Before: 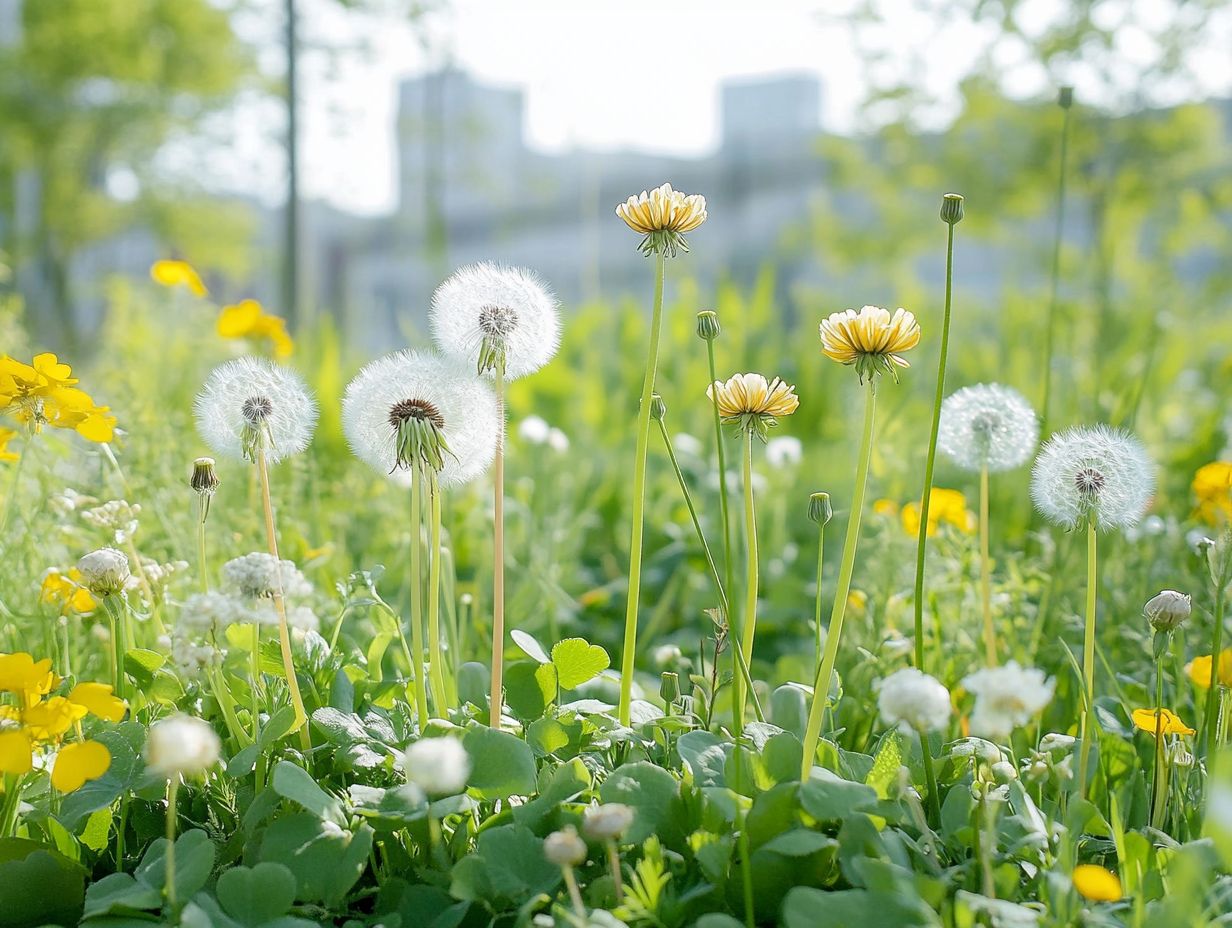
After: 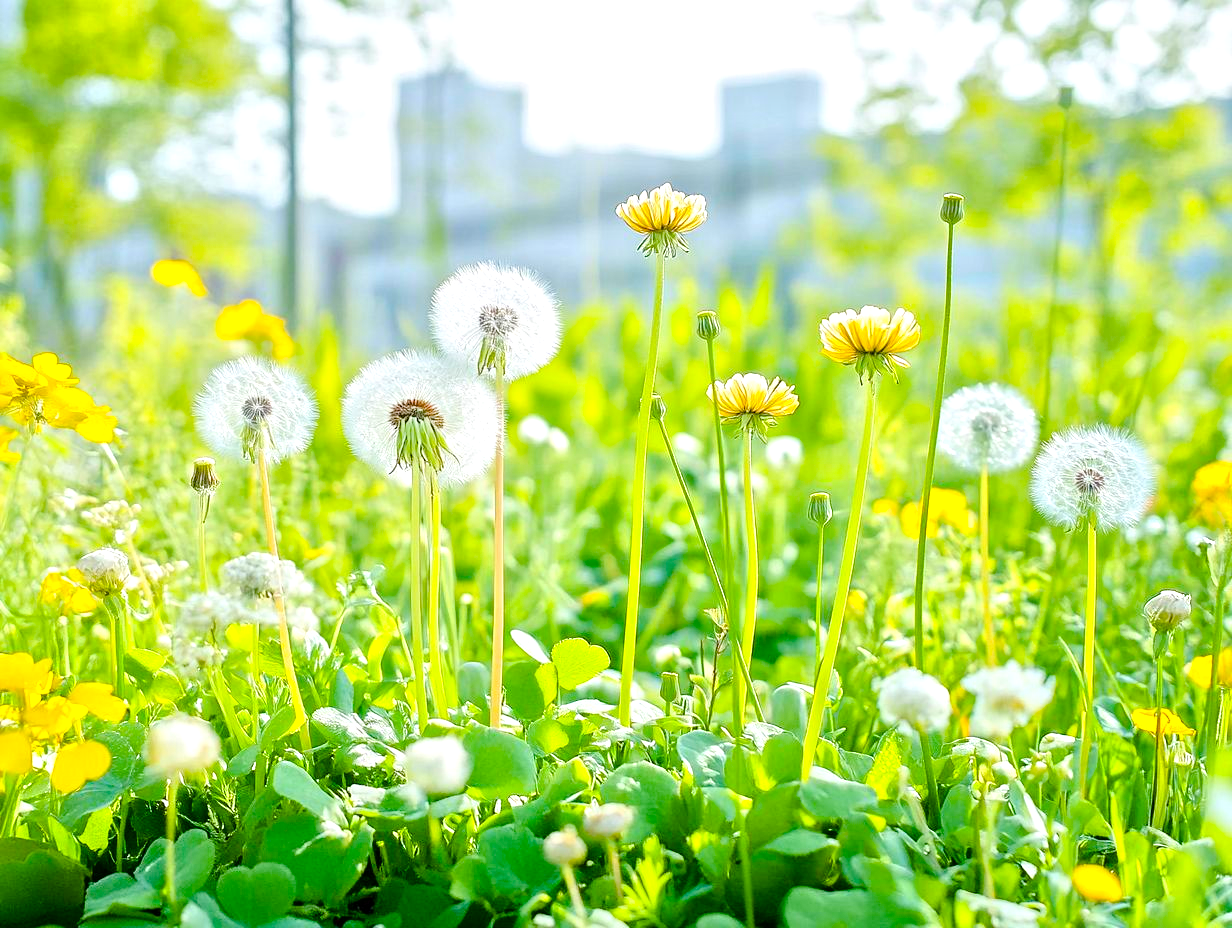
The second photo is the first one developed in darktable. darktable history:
tone equalizer: -7 EV 0.156 EV, -6 EV 0.587 EV, -5 EV 1.13 EV, -4 EV 1.31 EV, -3 EV 1.15 EV, -2 EV 0.6 EV, -1 EV 0.152 EV, smoothing diameter 2.09%, edges refinement/feathering 22.16, mask exposure compensation -1.57 EV, filter diffusion 5
color balance rgb: linear chroma grading › shadows 9.447%, linear chroma grading › highlights 9.324%, linear chroma grading › global chroma 15.531%, linear chroma grading › mid-tones 14.688%, perceptual saturation grading › global saturation 34.599%, perceptual saturation grading › highlights -29.885%, perceptual saturation grading › shadows 35.829%
